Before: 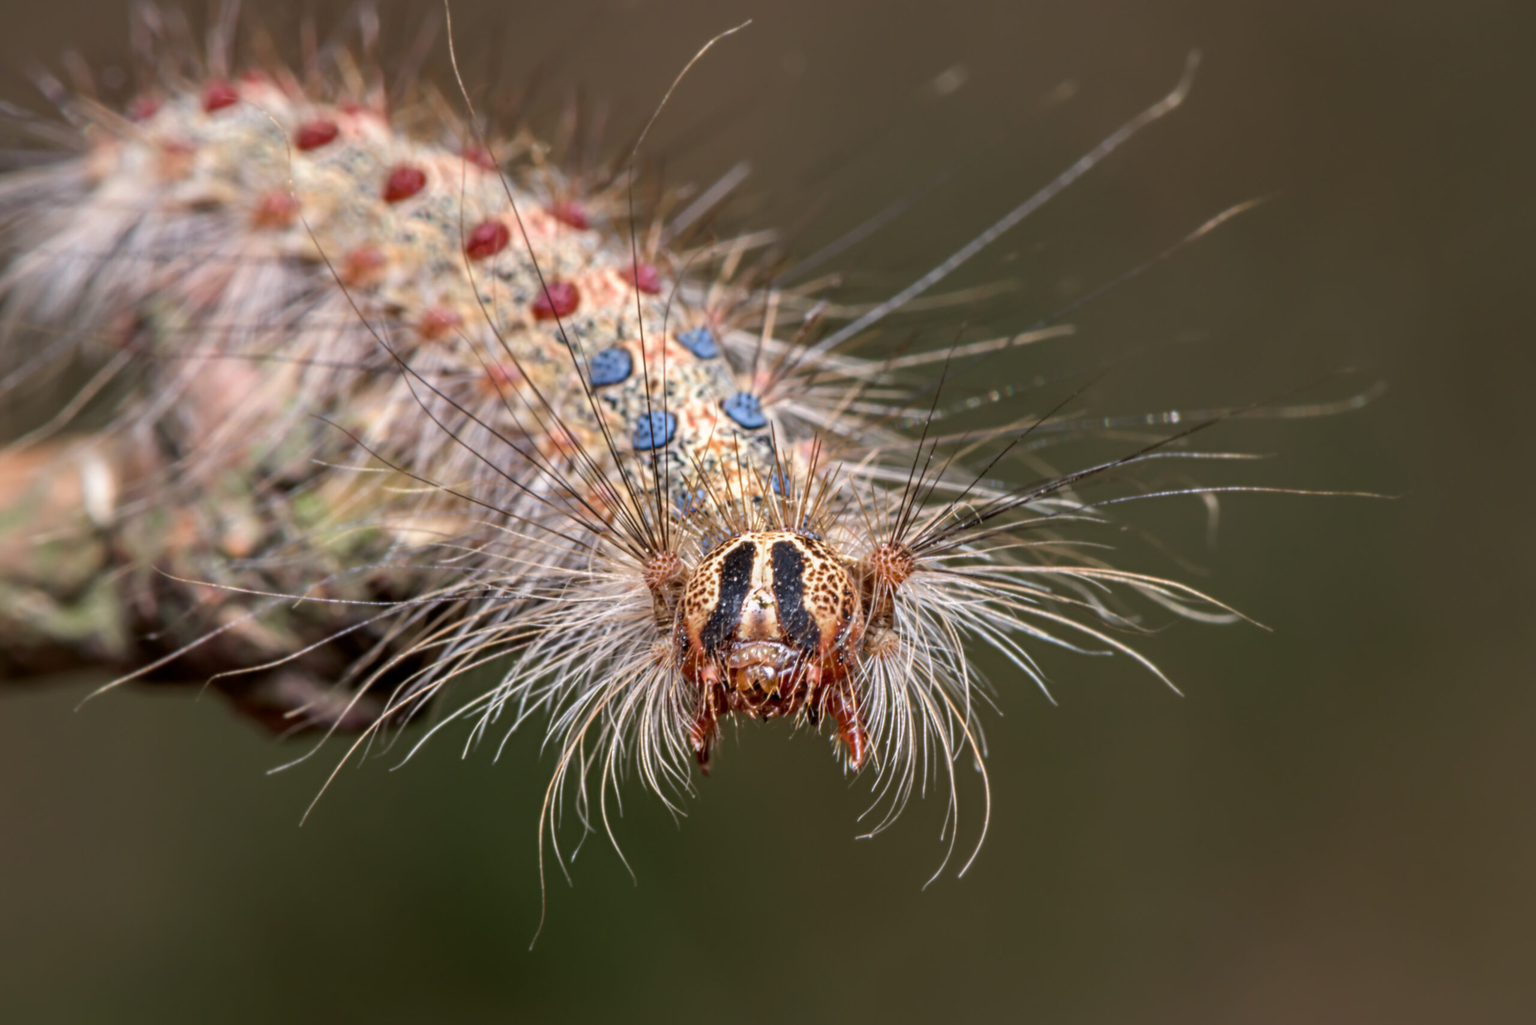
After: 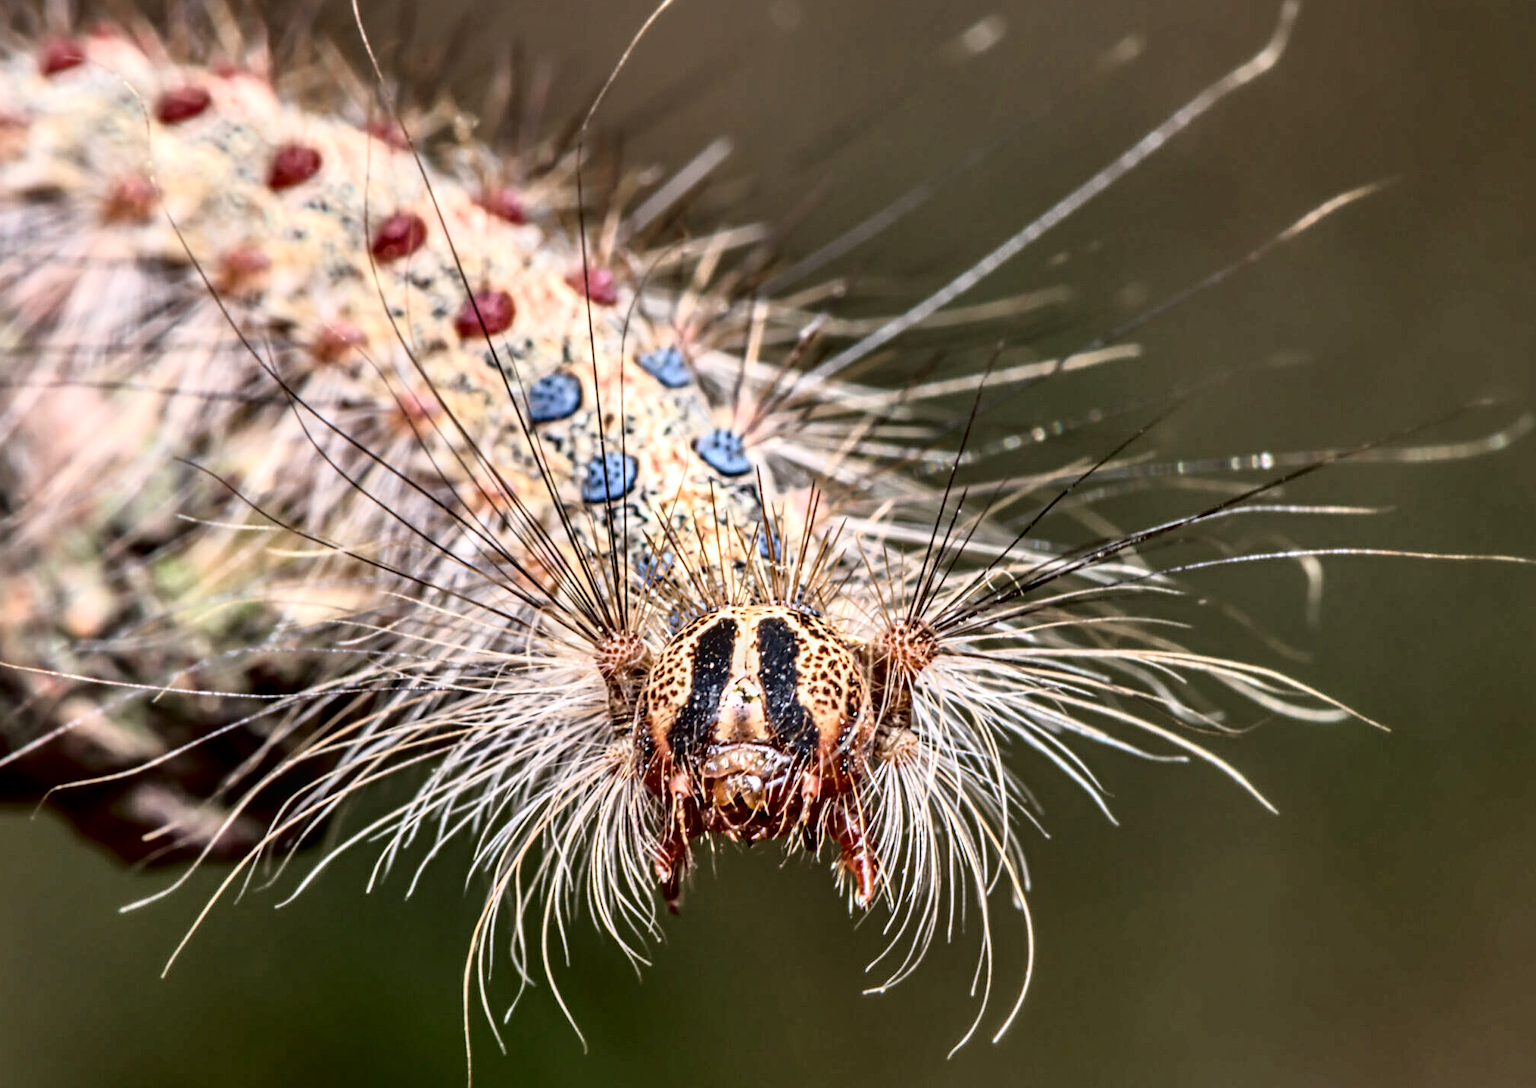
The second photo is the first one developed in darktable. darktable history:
tone equalizer: edges refinement/feathering 500, mask exposure compensation -1.57 EV, preserve details no
crop: left 11.198%, top 5.108%, right 9.556%, bottom 10.703%
tone curve: curves: ch0 [(0.016, 0.011) (0.094, 0.016) (0.469, 0.508) (0.721, 0.862) (1, 1)], color space Lab, independent channels, preserve colors none
shadows and highlights: shadows 52.26, highlights -28.66, soften with gaussian
sharpen: on, module defaults
local contrast: detail 130%
levels: levels [0, 0.498, 1]
